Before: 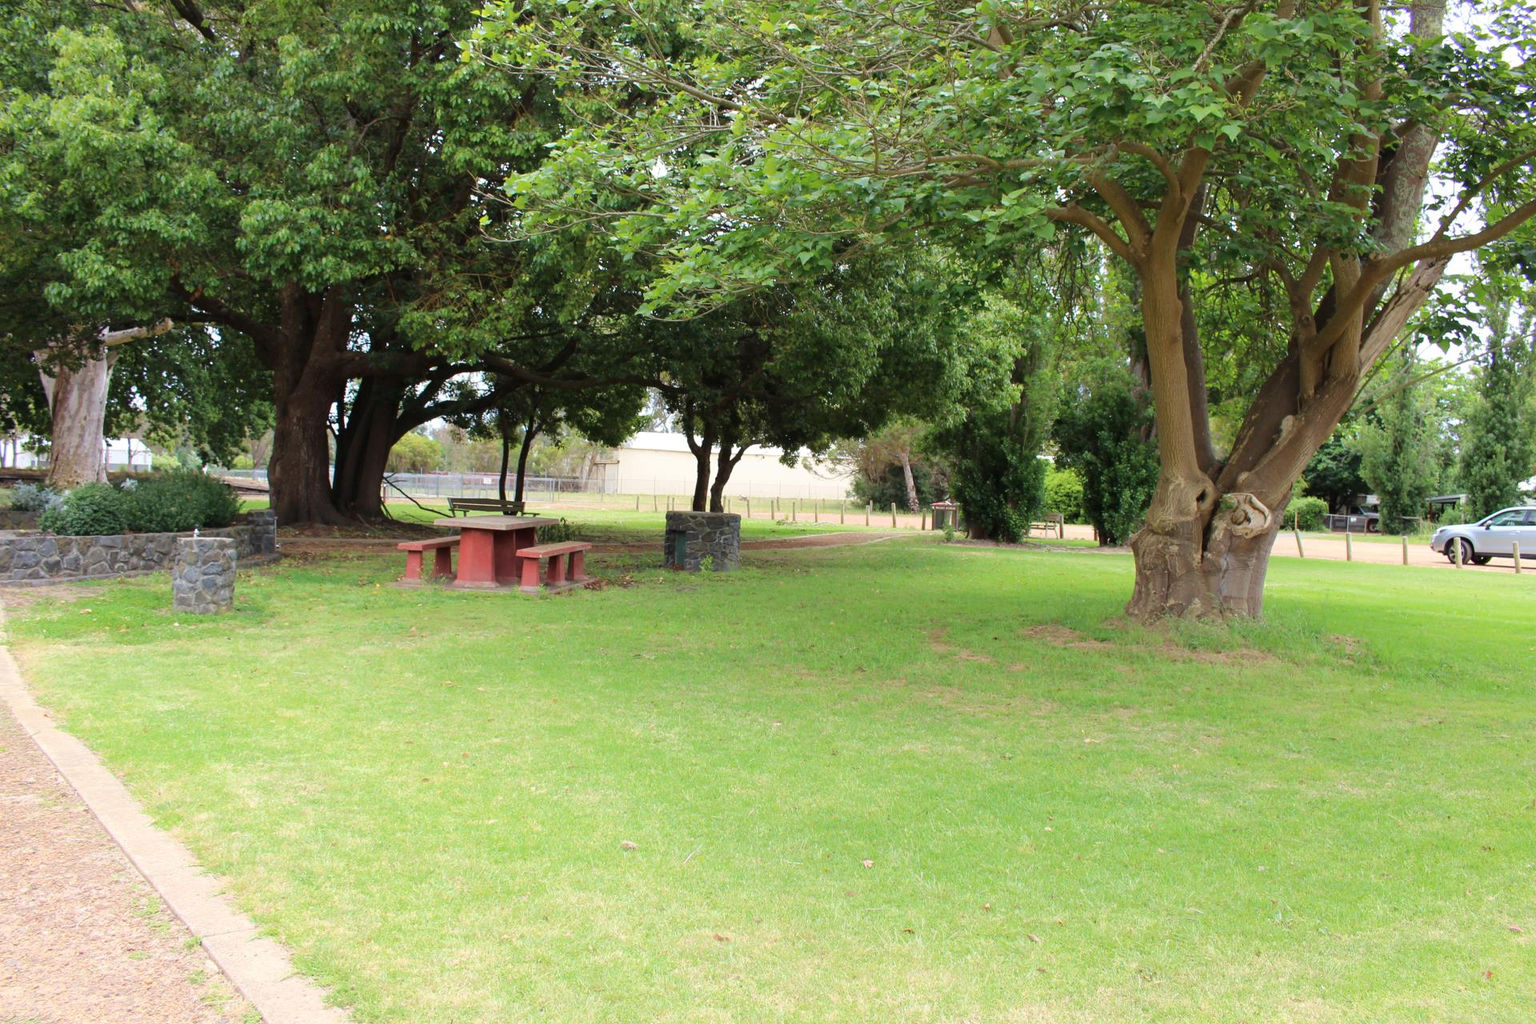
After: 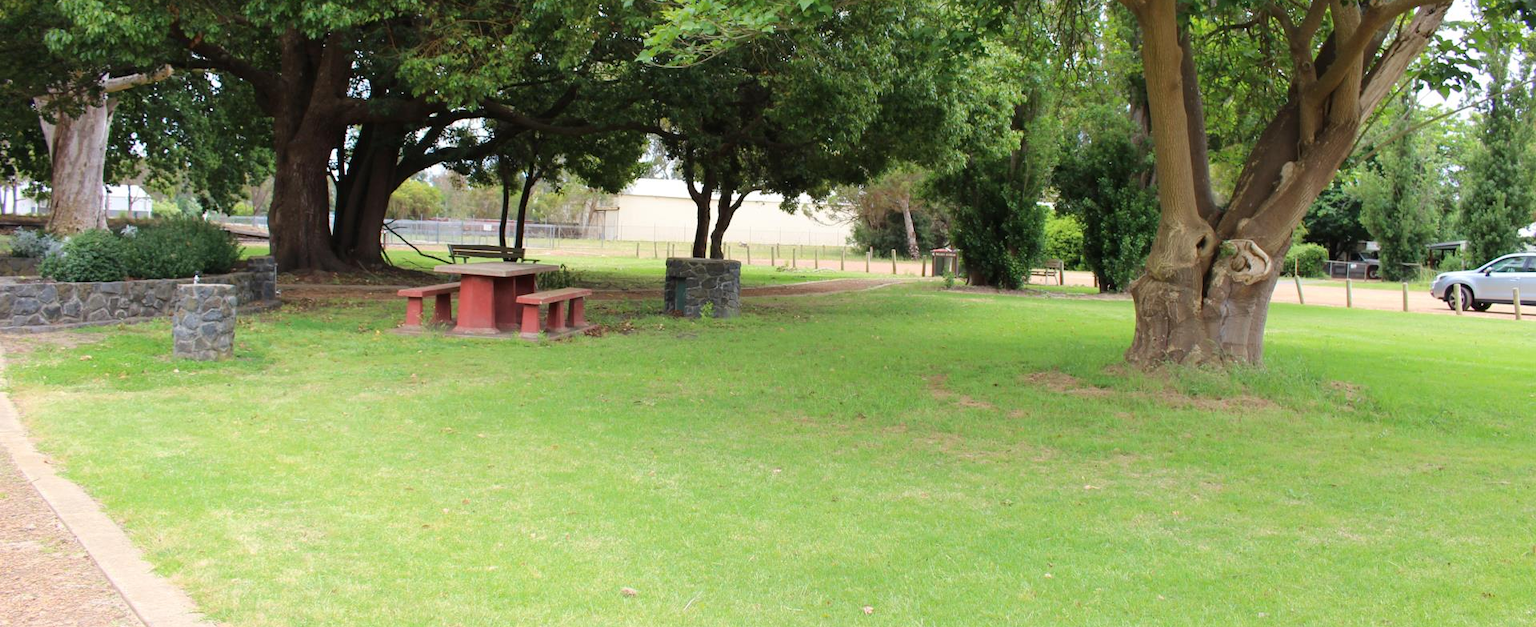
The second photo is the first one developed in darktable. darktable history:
crop and rotate: top 24.79%, bottom 13.948%
